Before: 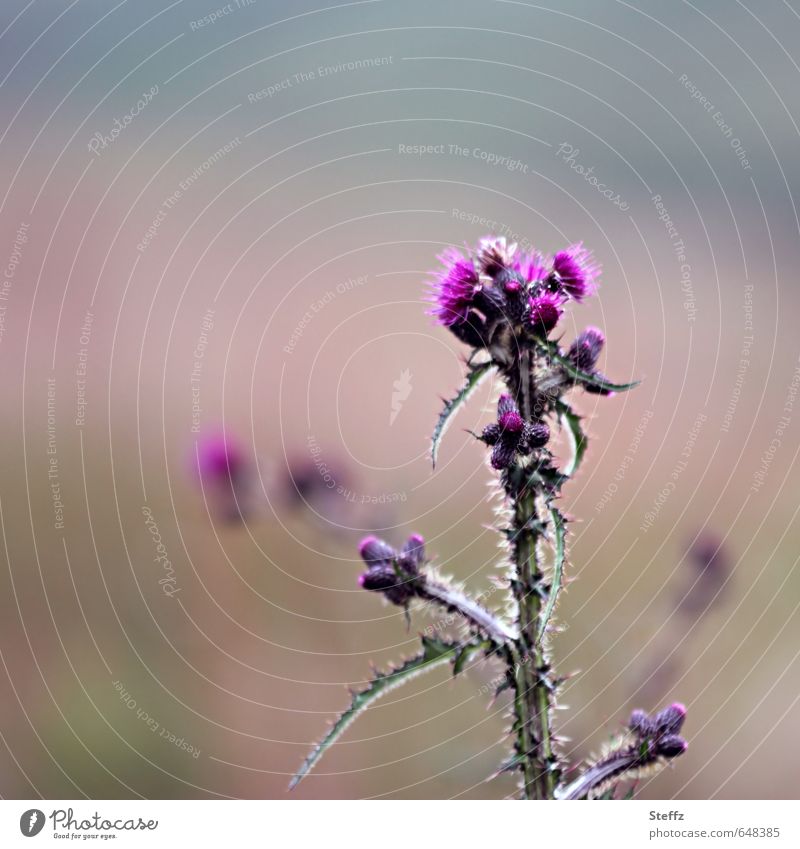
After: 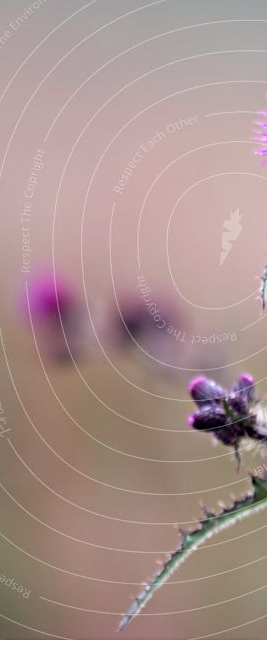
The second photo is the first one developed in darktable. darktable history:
crop and rotate: left 21.39%, top 18.908%, right 45.21%, bottom 2.98%
sharpen: amount 0.202
